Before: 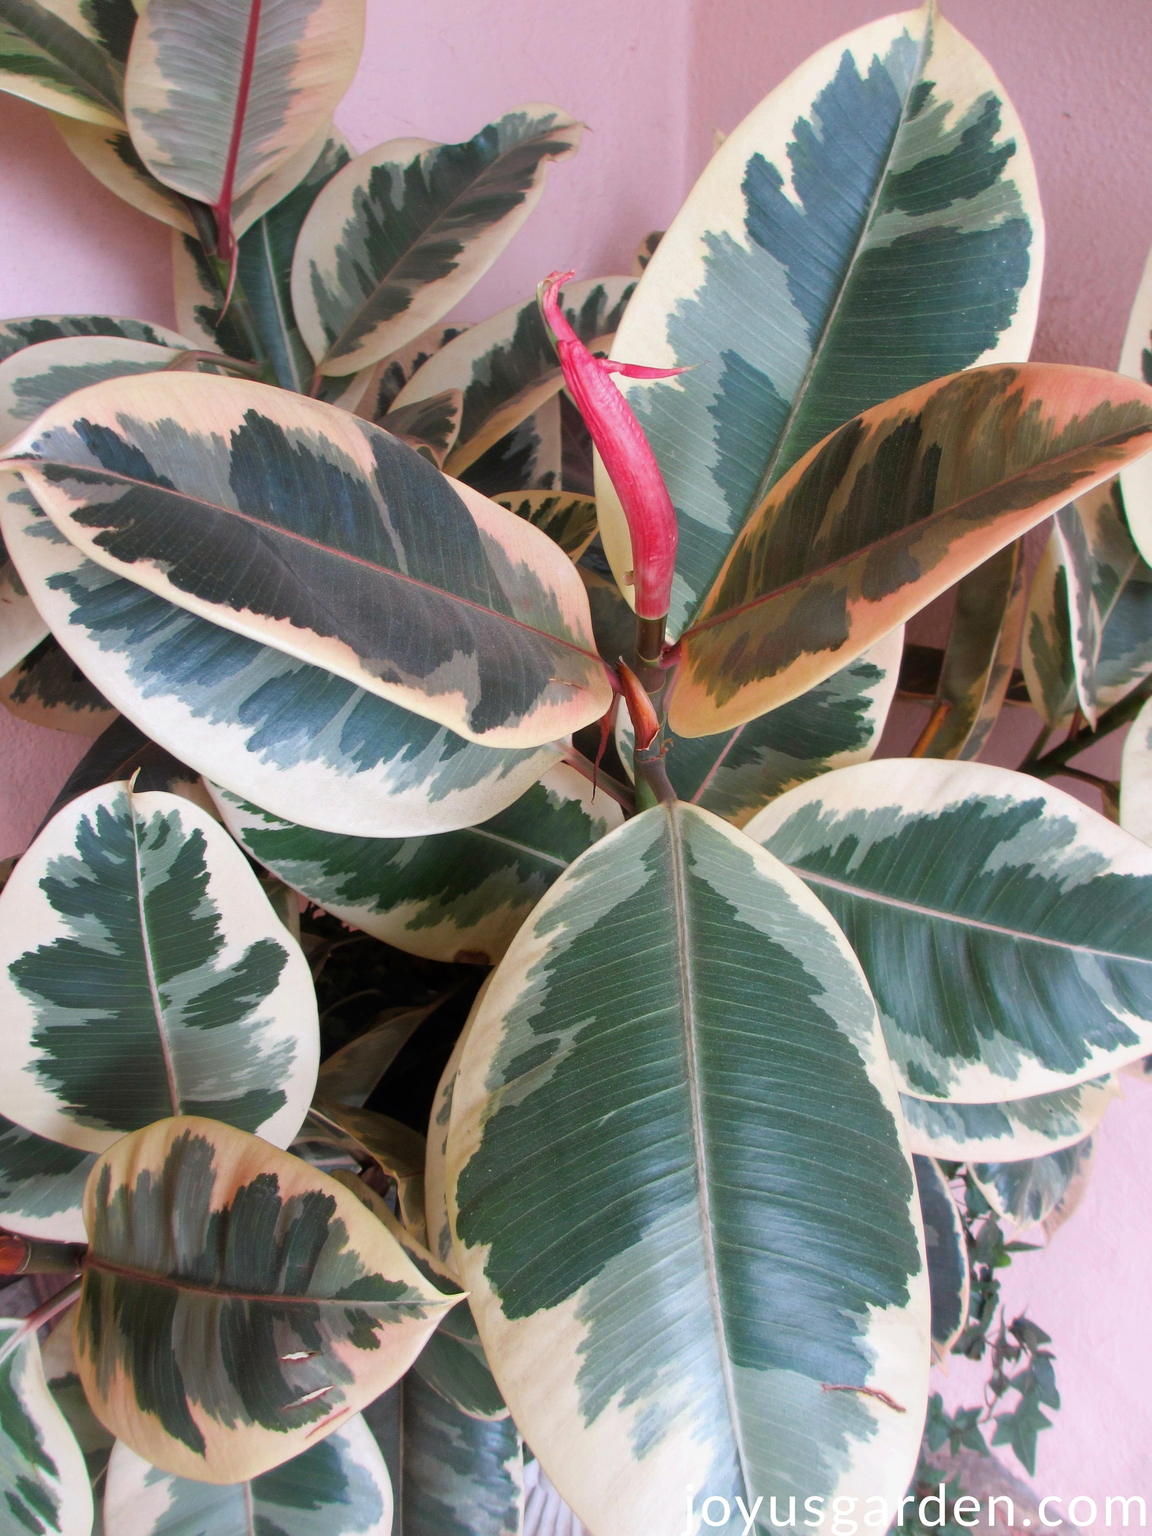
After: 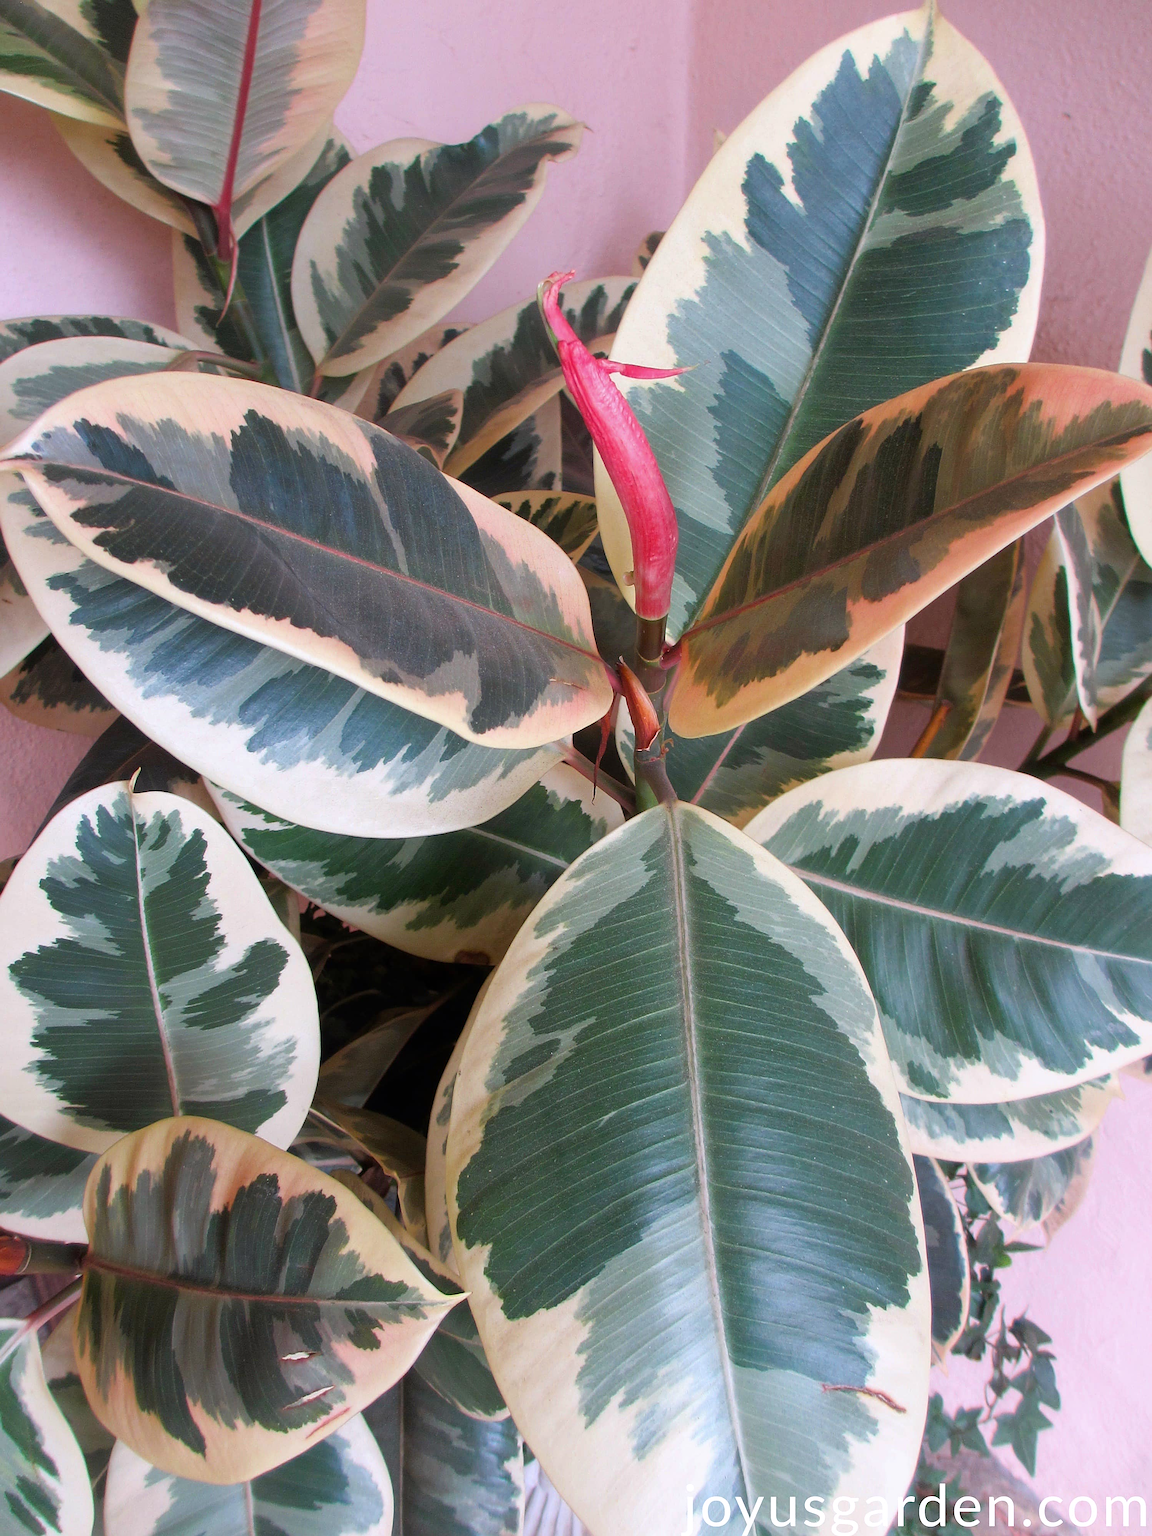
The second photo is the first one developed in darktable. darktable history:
white balance: red 1.004, blue 1.024
sharpen: on, module defaults
